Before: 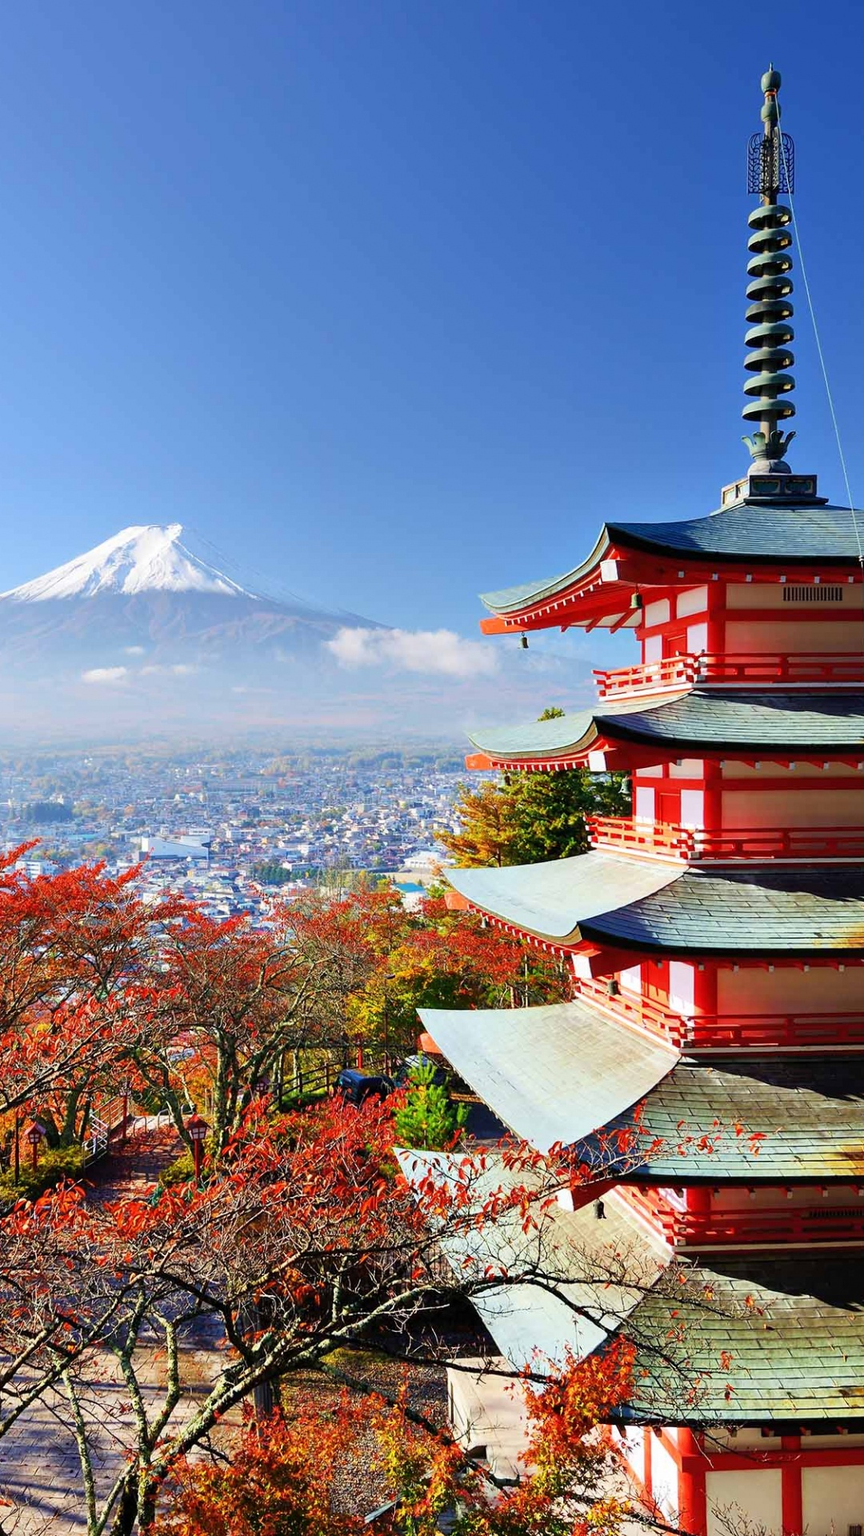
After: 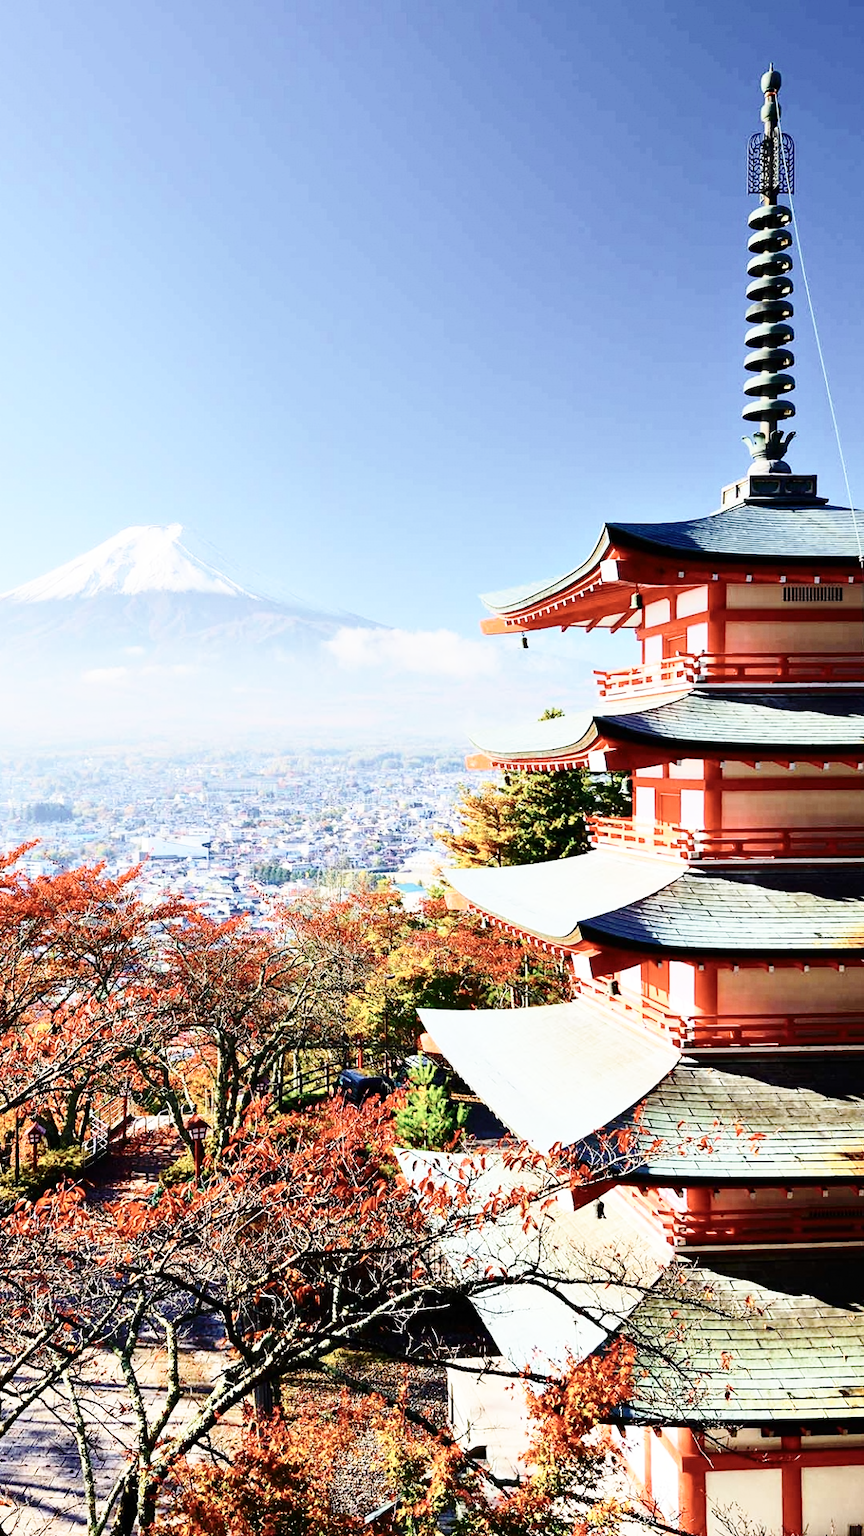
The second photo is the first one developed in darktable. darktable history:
base curve: curves: ch0 [(0, 0) (0.028, 0.03) (0.121, 0.232) (0.46, 0.748) (0.859, 0.968) (1, 1)], preserve colors none
contrast brightness saturation: contrast 0.255, saturation -0.306
color correction: highlights b* 0.049, saturation 0.977
tone equalizer: on, module defaults
